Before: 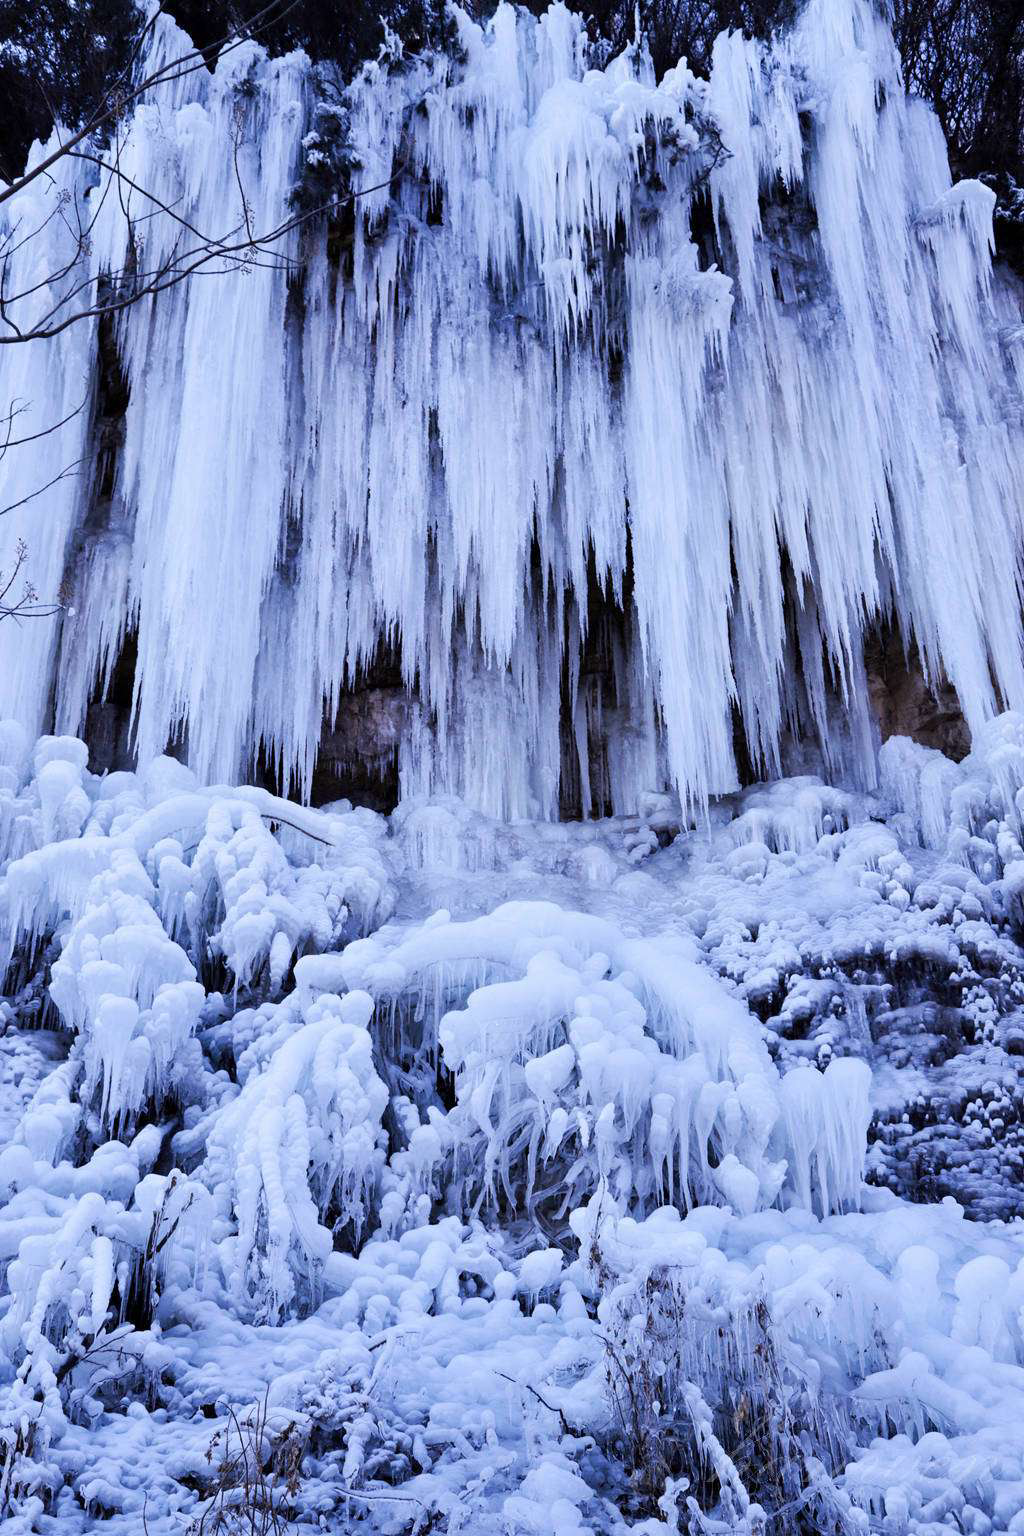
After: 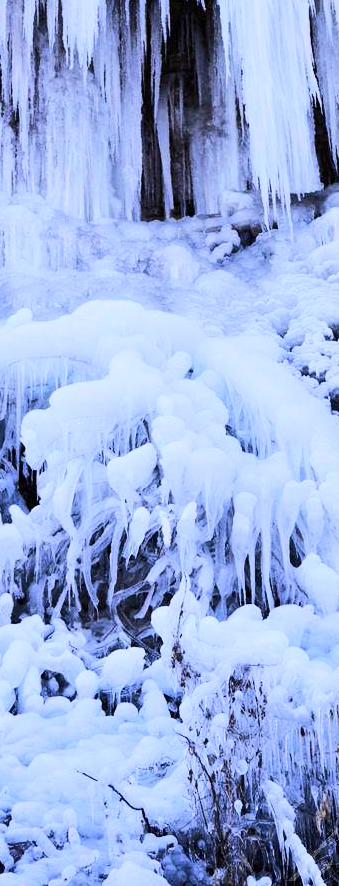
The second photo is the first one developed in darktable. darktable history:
white balance: emerald 1
crop: left 40.878%, top 39.176%, right 25.993%, bottom 3.081%
rgb curve: curves: ch0 [(0, 0) (0.284, 0.292) (0.505, 0.644) (1, 1)], compensate middle gray true
